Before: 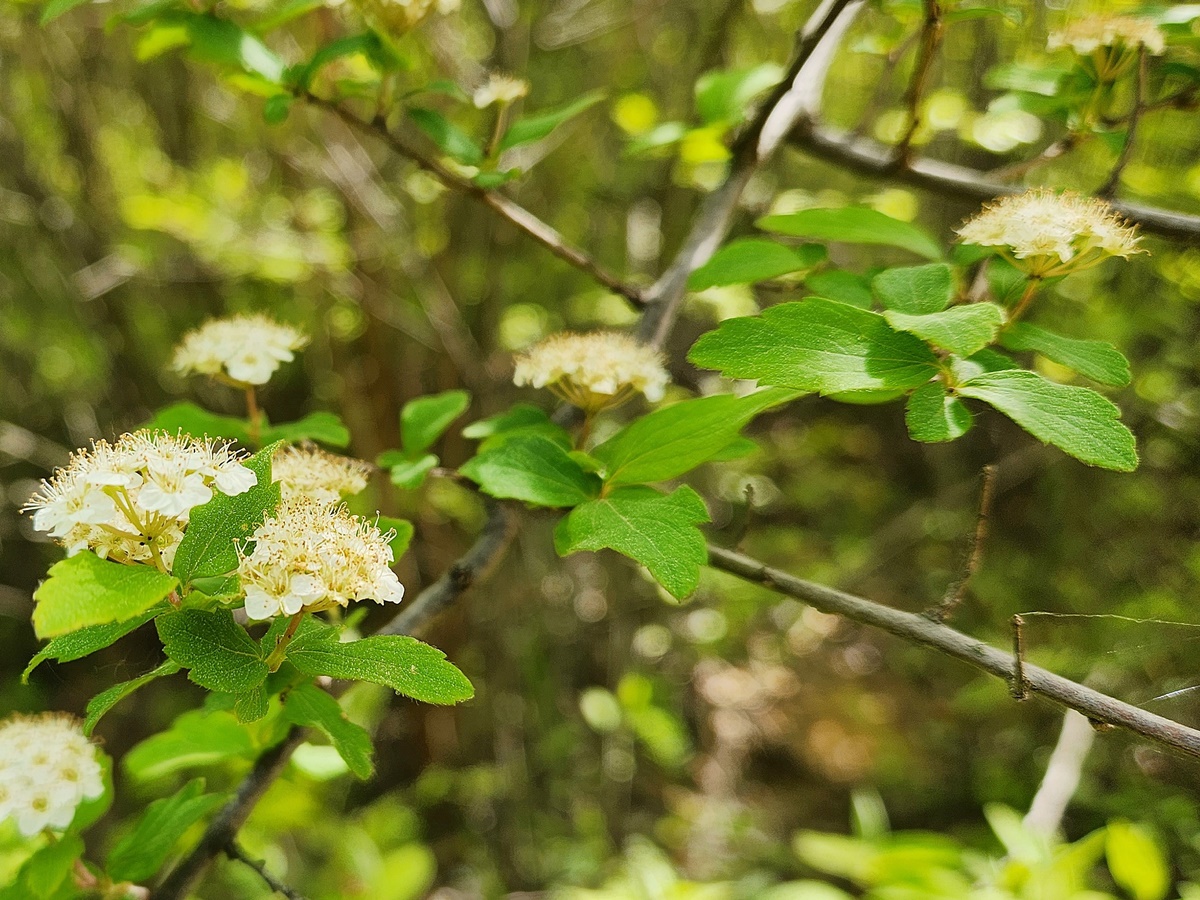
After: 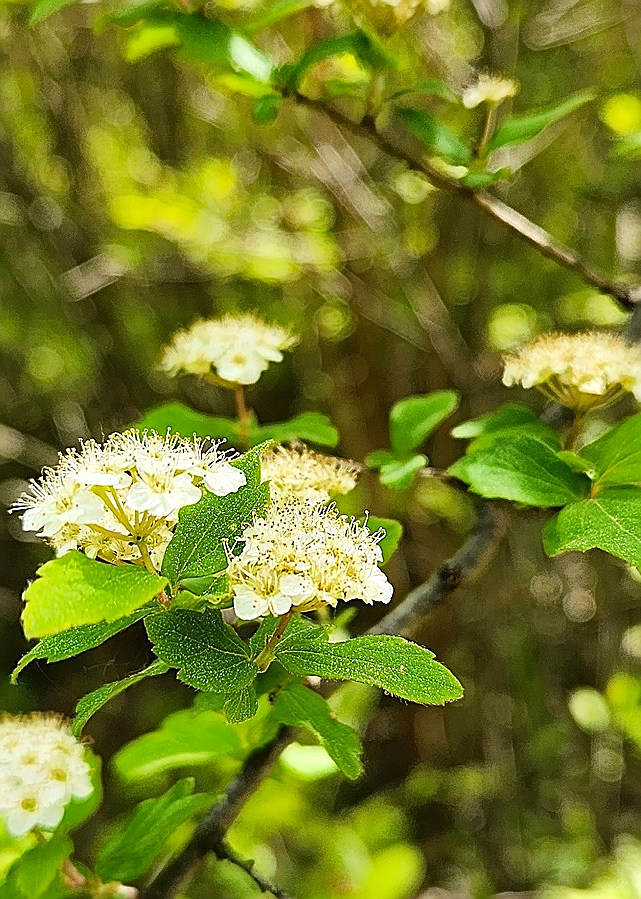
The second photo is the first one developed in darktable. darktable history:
crop: left 0.974%, right 45.533%, bottom 0.085%
sharpen: radius 1.415, amount 1.248, threshold 0.717
haze removal: strength 0.285, distance 0.244, compatibility mode true
tone equalizer: -8 EV -0.4 EV, -7 EV -0.419 EV, -6 EV -0.296 EV, -5 EV -0.249 EV, -3 EV 0.219 EV, -2 EV 0.312 EV, -1 EV 0.414 EV, +0 EV 0.414 EV, edges refinement/feathering 500, mask exposure compensation -1.57 EV, preserve details no
